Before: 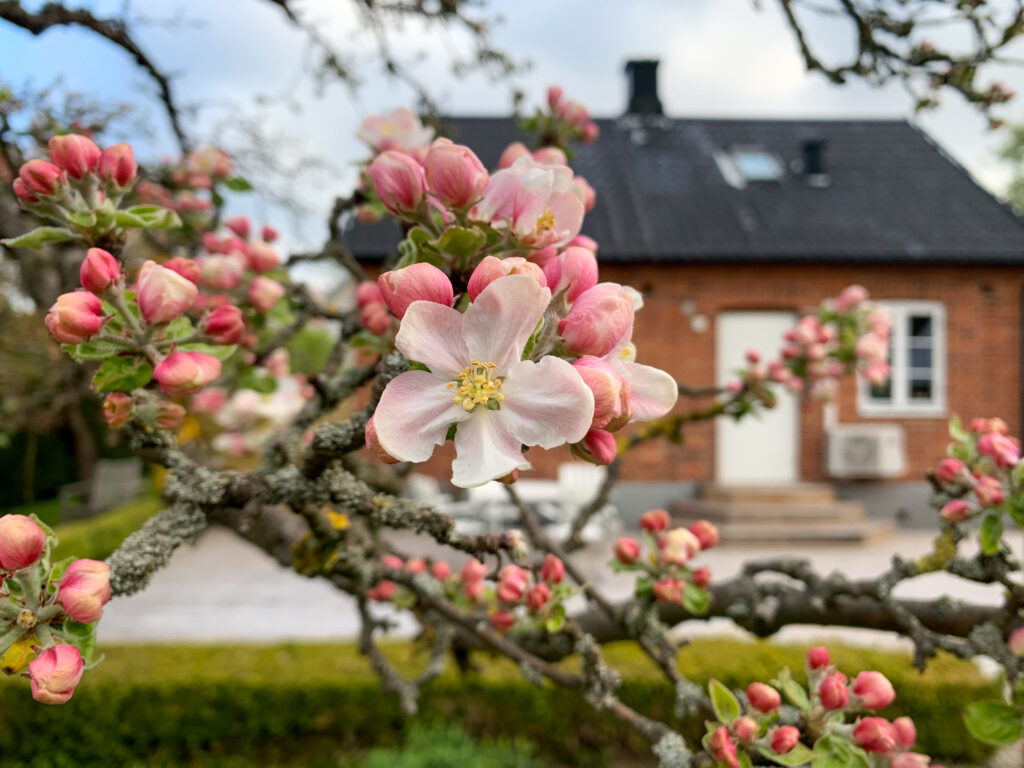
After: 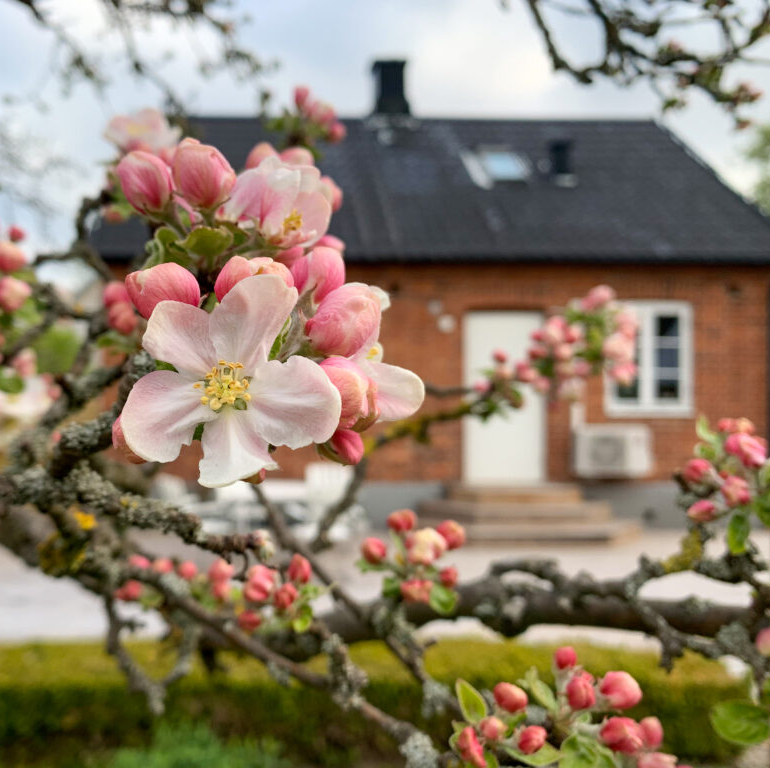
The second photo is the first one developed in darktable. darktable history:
crop and rotate: left 24.712%
